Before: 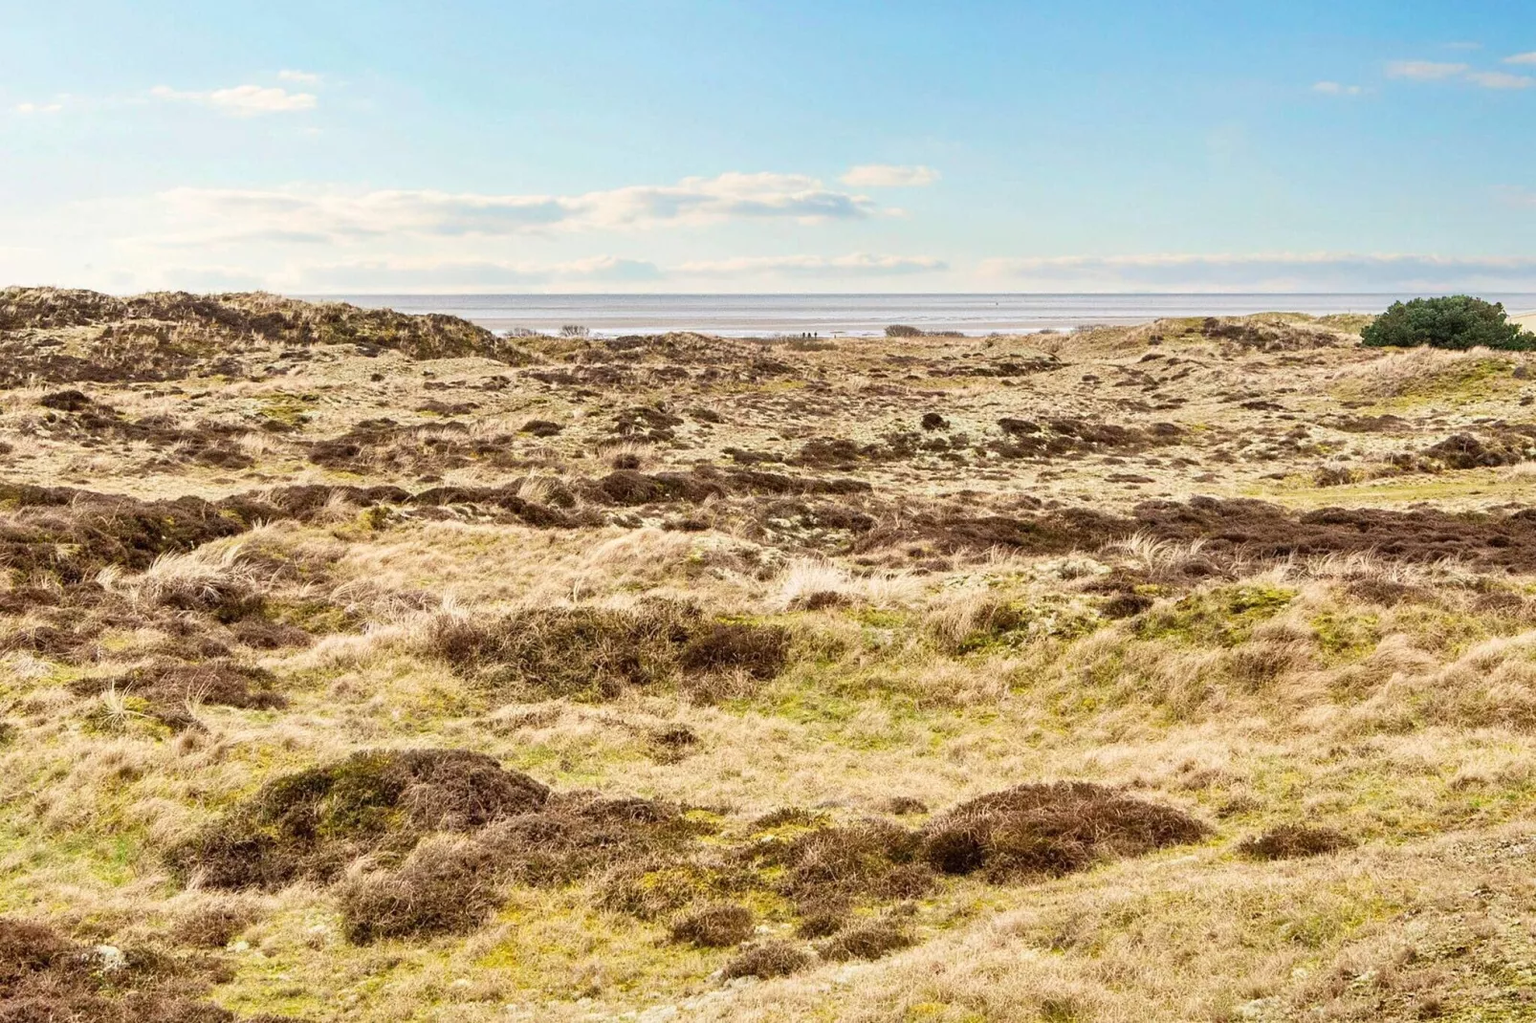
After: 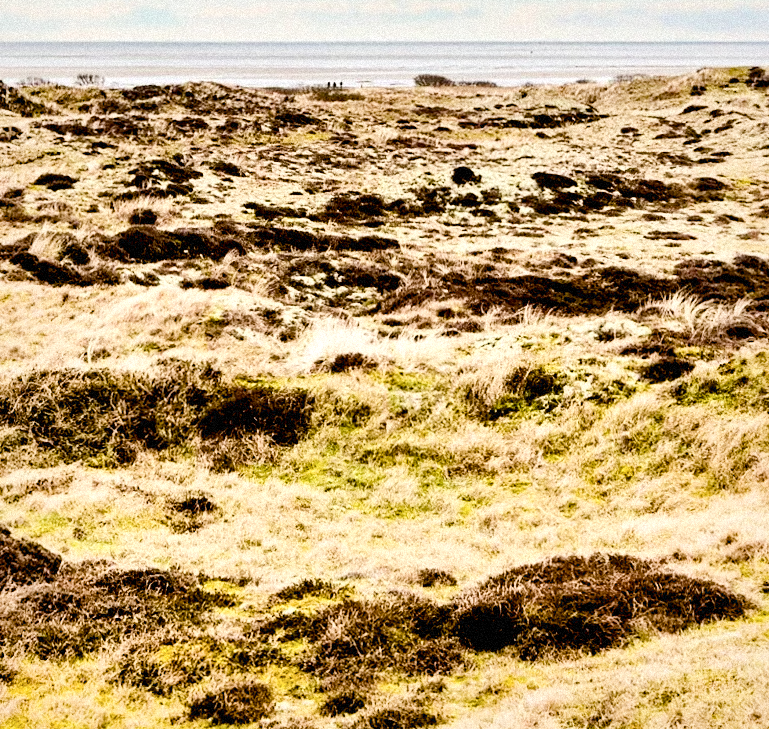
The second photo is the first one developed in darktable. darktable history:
exposure: black level correction 0.04, exposure 0.5 EV, compensate highlight preservation false
filmic rgb: black relative exposure -4.14 EV, white relative exposure 5.1 EV, hardness 2.11, contrast 1.165
rotate and perspective: rotation 0.192°, lens shift (horizontal) -0.015, crop left 0.005, crop right 0.996, crop top 0.006, crop bottom 0.99
contrast brightness saturation: contrast 0.22
crop: left 31.379%, top 24.658%, right 20.326%, bottom 6.628%
local contrast: mode bilateral grid, contrast 44, coarseness 69, detail 214%, midtone range 0.2
grain: mid-tones bias 0%
